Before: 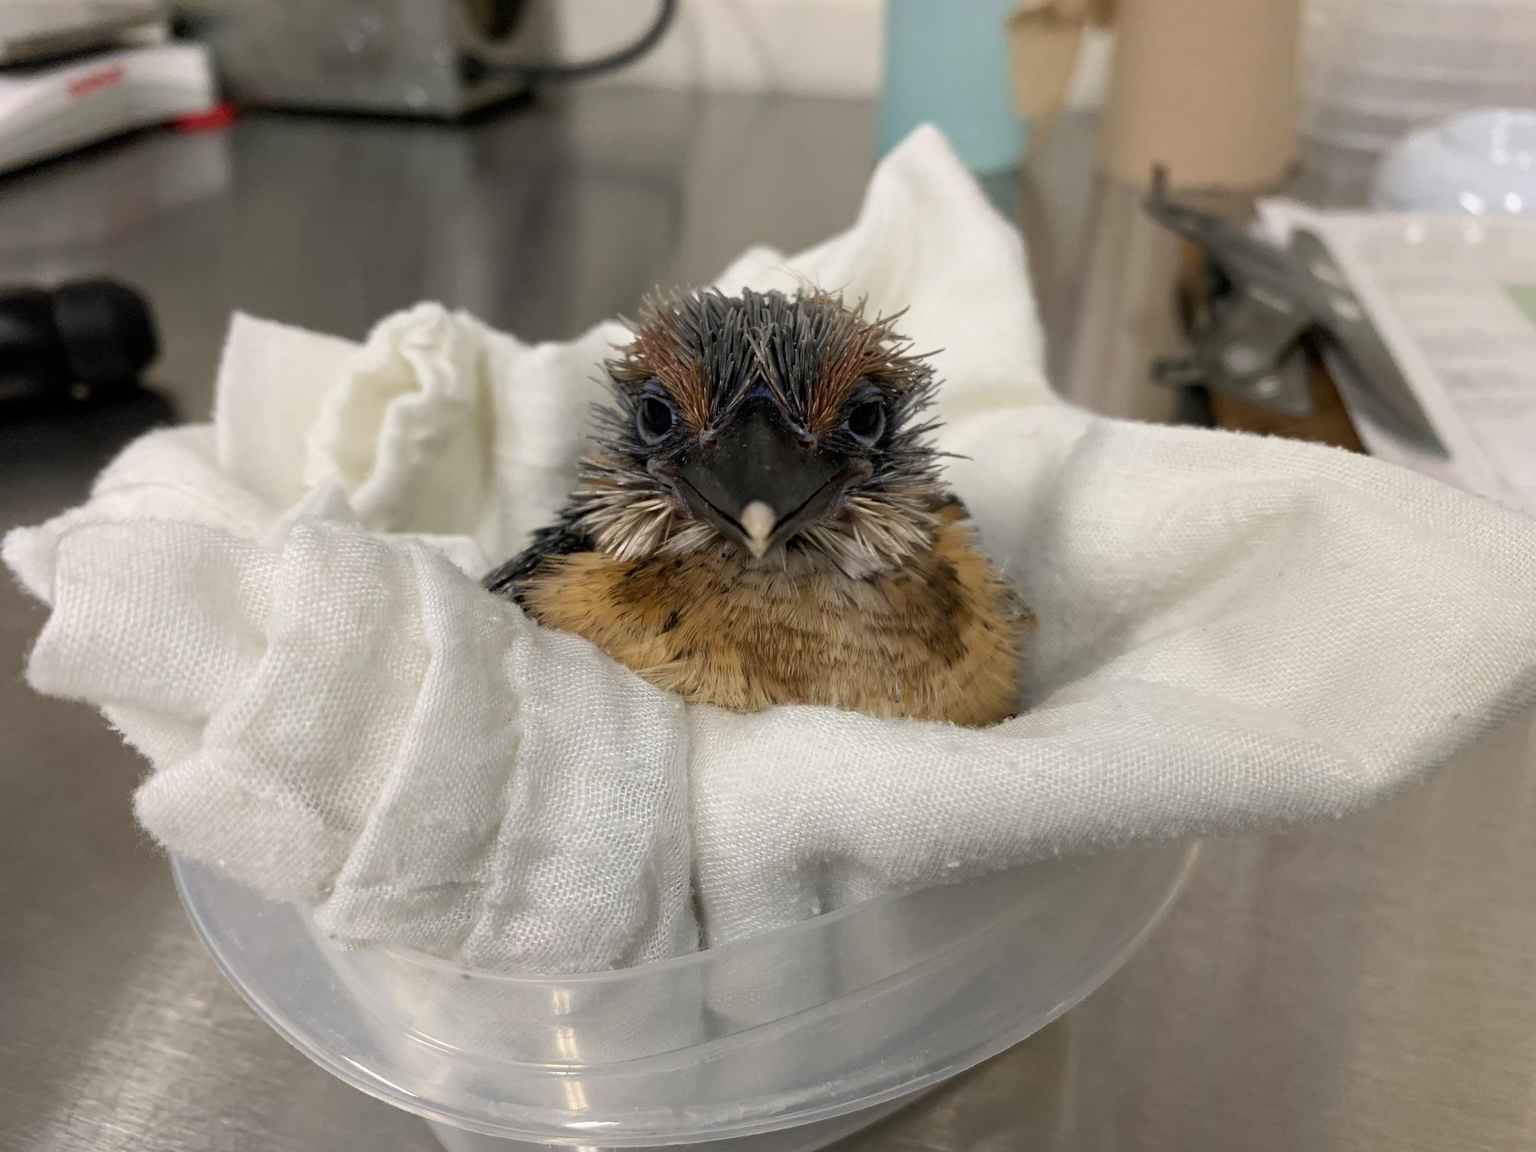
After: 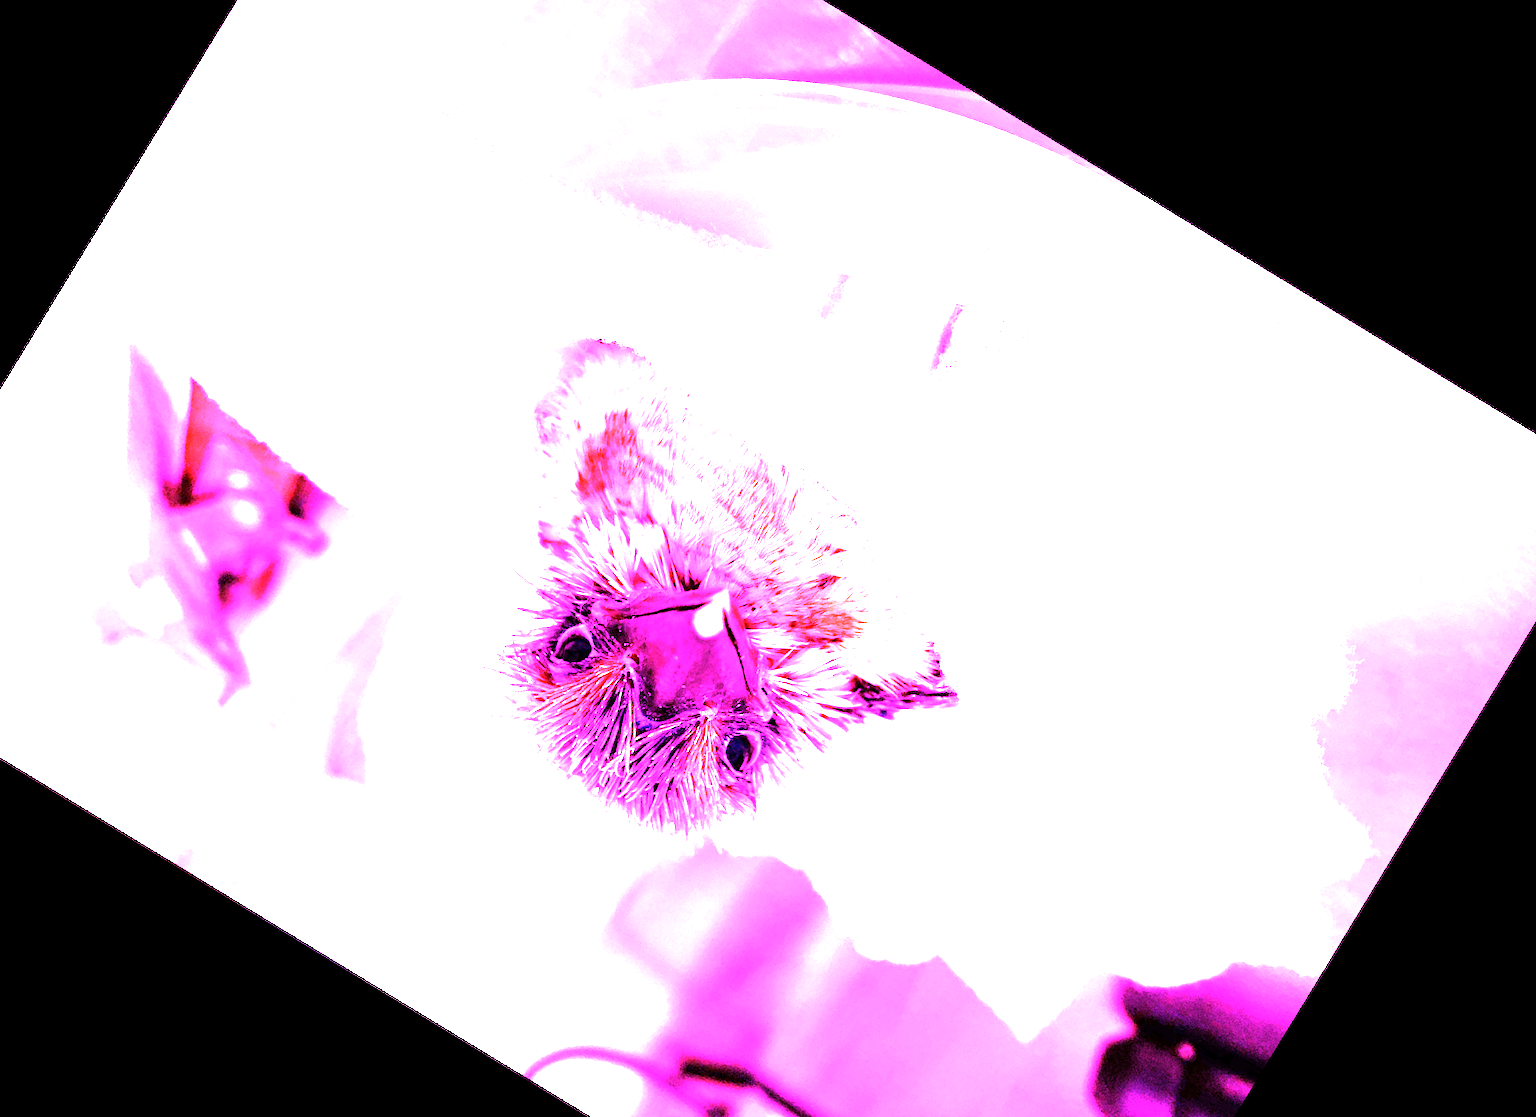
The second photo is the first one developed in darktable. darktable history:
white balance: red 8, blue 8
crop and rotate: angle 148.68°, left 9.111%, top 15.603%, right 4.588%, bottom 17.041%
color calibration: illuminant same as pipeline (D50), adaptation none (bypass)
